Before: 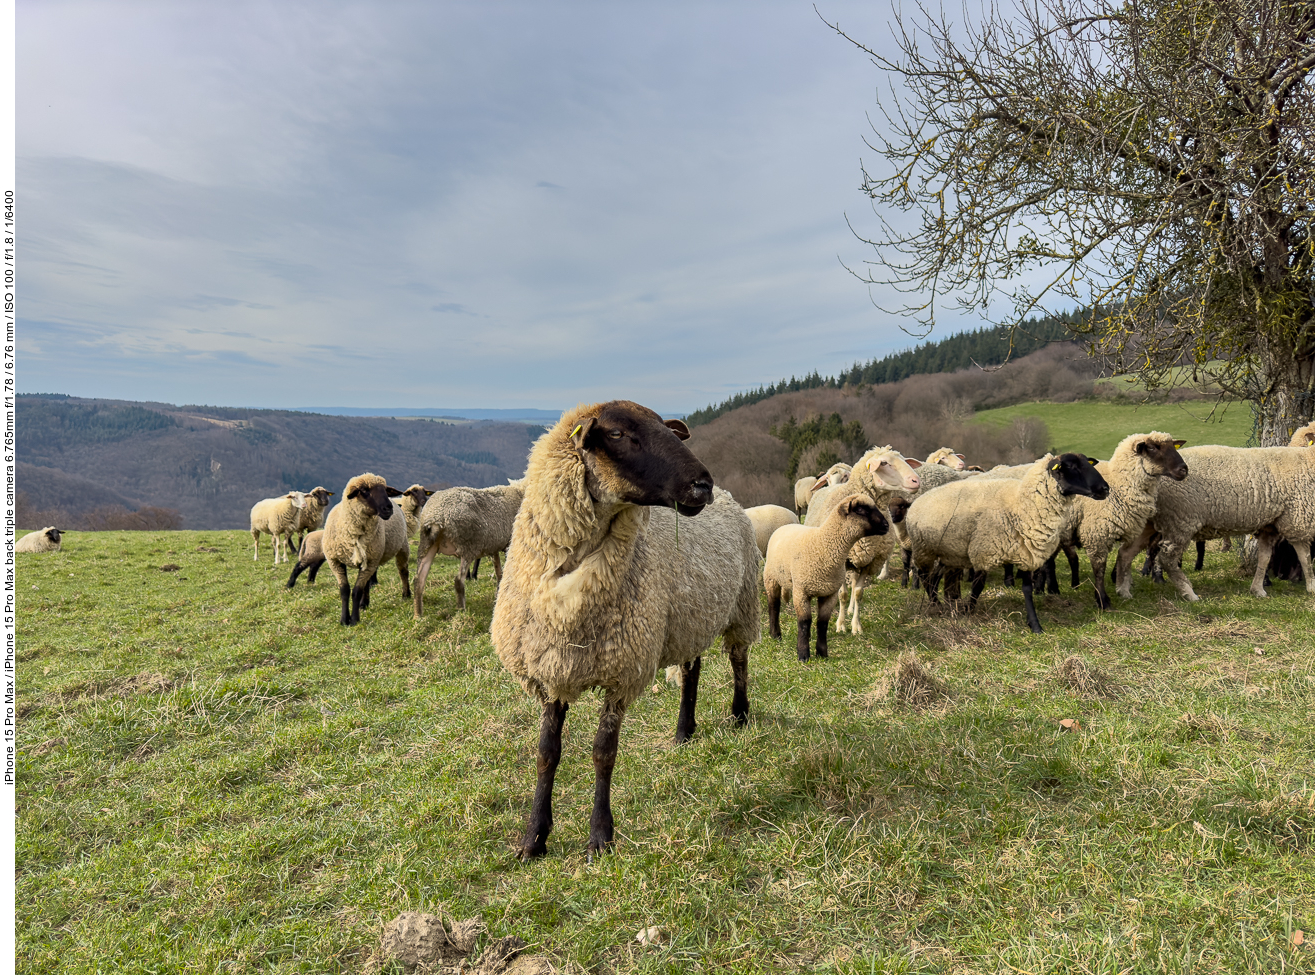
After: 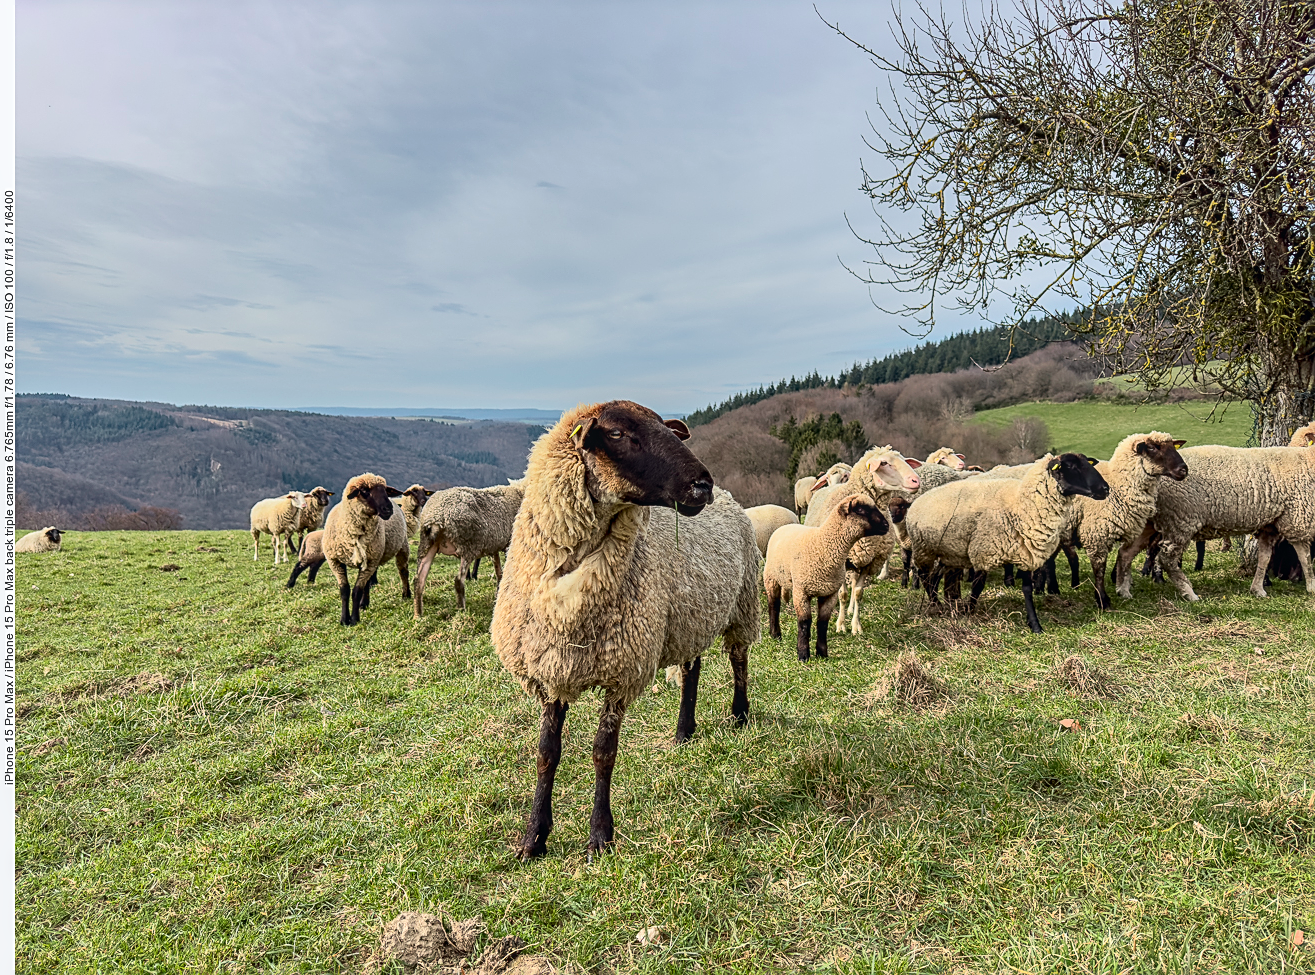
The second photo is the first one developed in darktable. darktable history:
local contrast: on, module defaults
tone curve: curves: ch0 [(0, 0.025) (0.15, 0.143) (0.452, 0.486) (0.751, 0.788) (1, 0.961)]; ch1 [(0, 0) (0.416, 0.4) (0.476, 0.469) (0.497, 0.494) (0.546, 0.571) (0.566, 0.607) (0.62, 0.657) (1, 1)]; ch2 [(0, 0) (0.386, 0.397) (0.505, 0.498) (0.547, 0.546) (0.579, 0.58) (1, 1)], color space Lab, independent channels, preserve colors none
sharpen: on, module defaults
